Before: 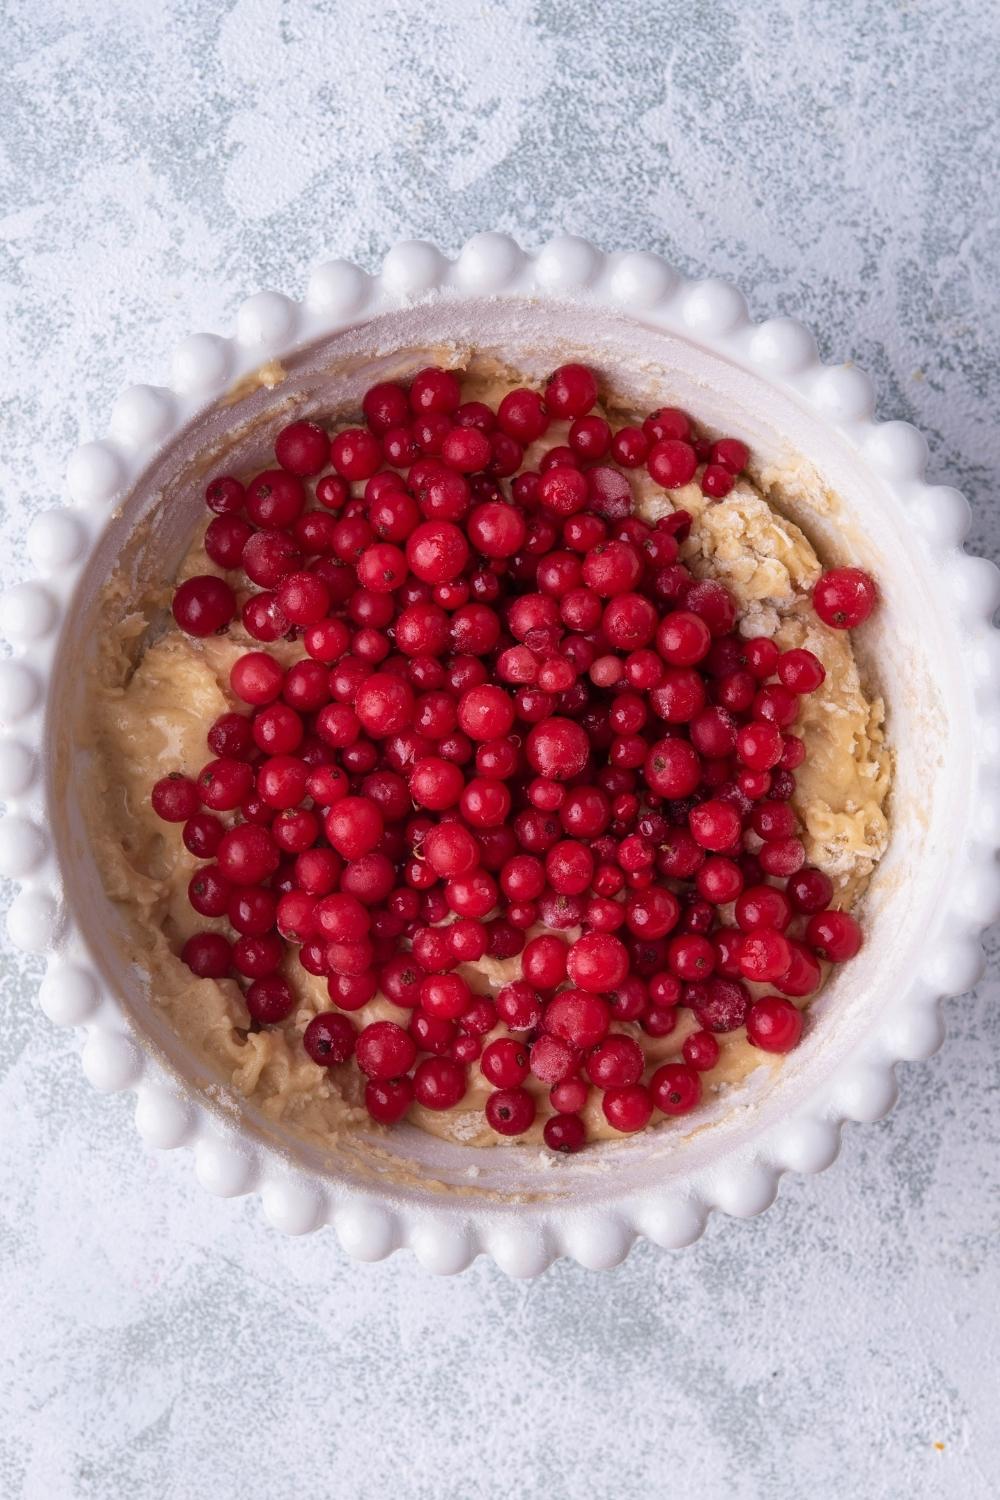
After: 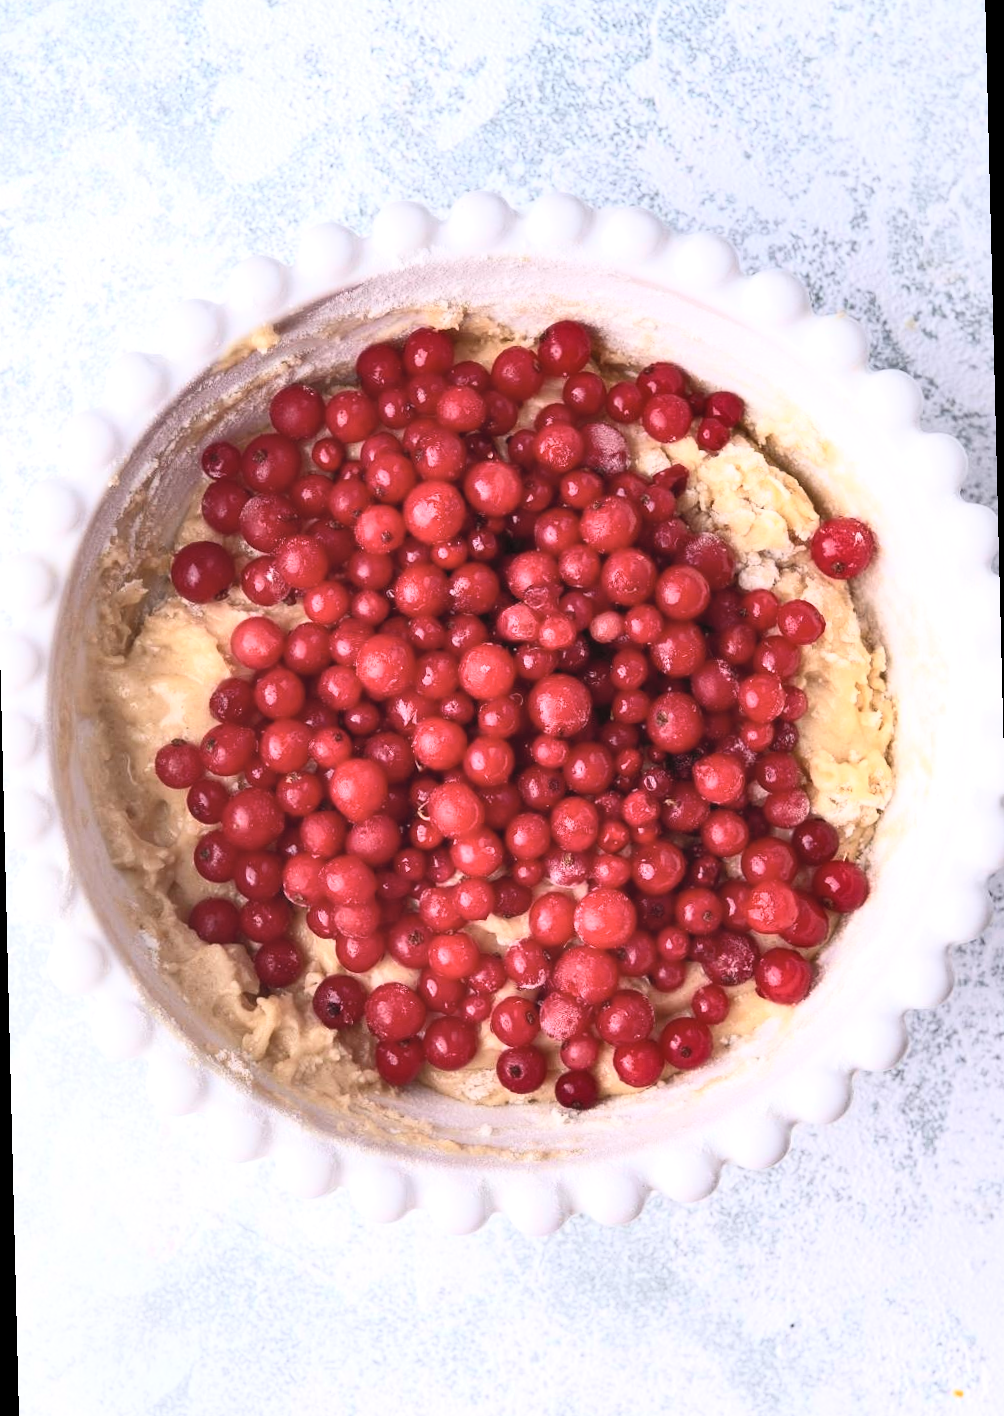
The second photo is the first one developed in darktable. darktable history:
contrast brightness saturation: contrast 0.39, brightness 0.53
rotate and perspective: rotation -1.42°, crop left 0.016, crop right 0.984, crop top 0.035, crop bottom 0.965
shadows and highlights: shadows 12, white point adjustment 1.2, soften with gaussian
